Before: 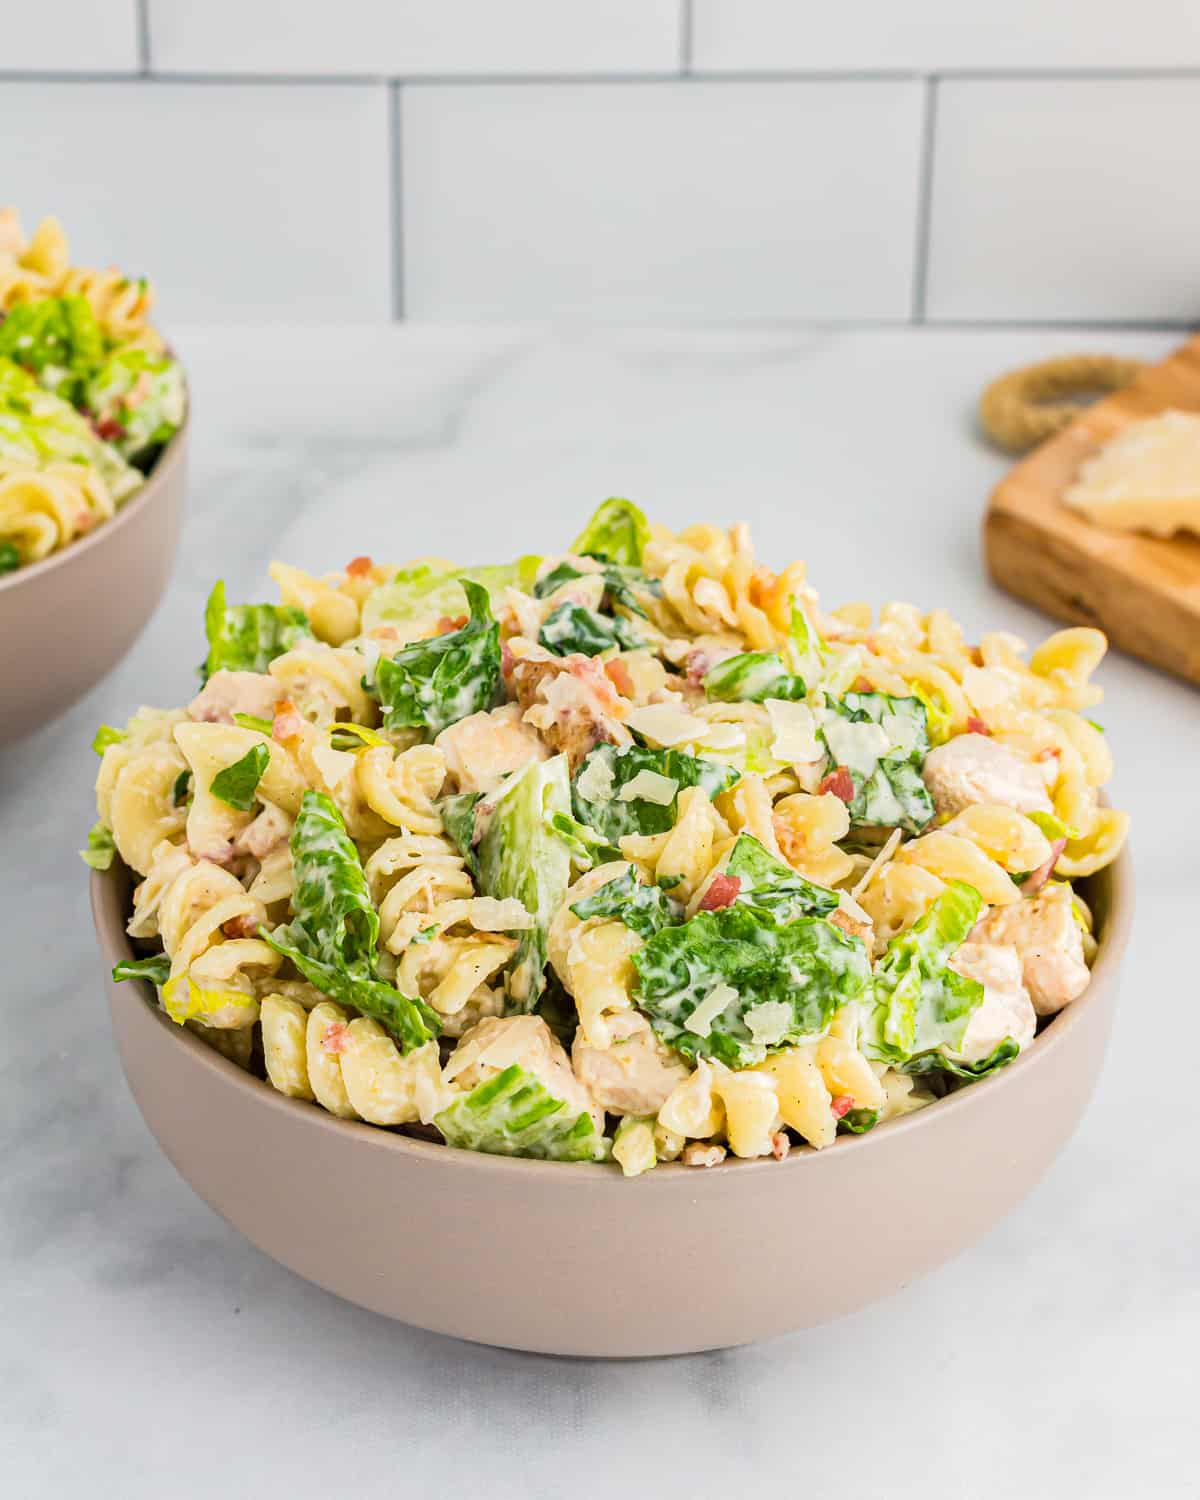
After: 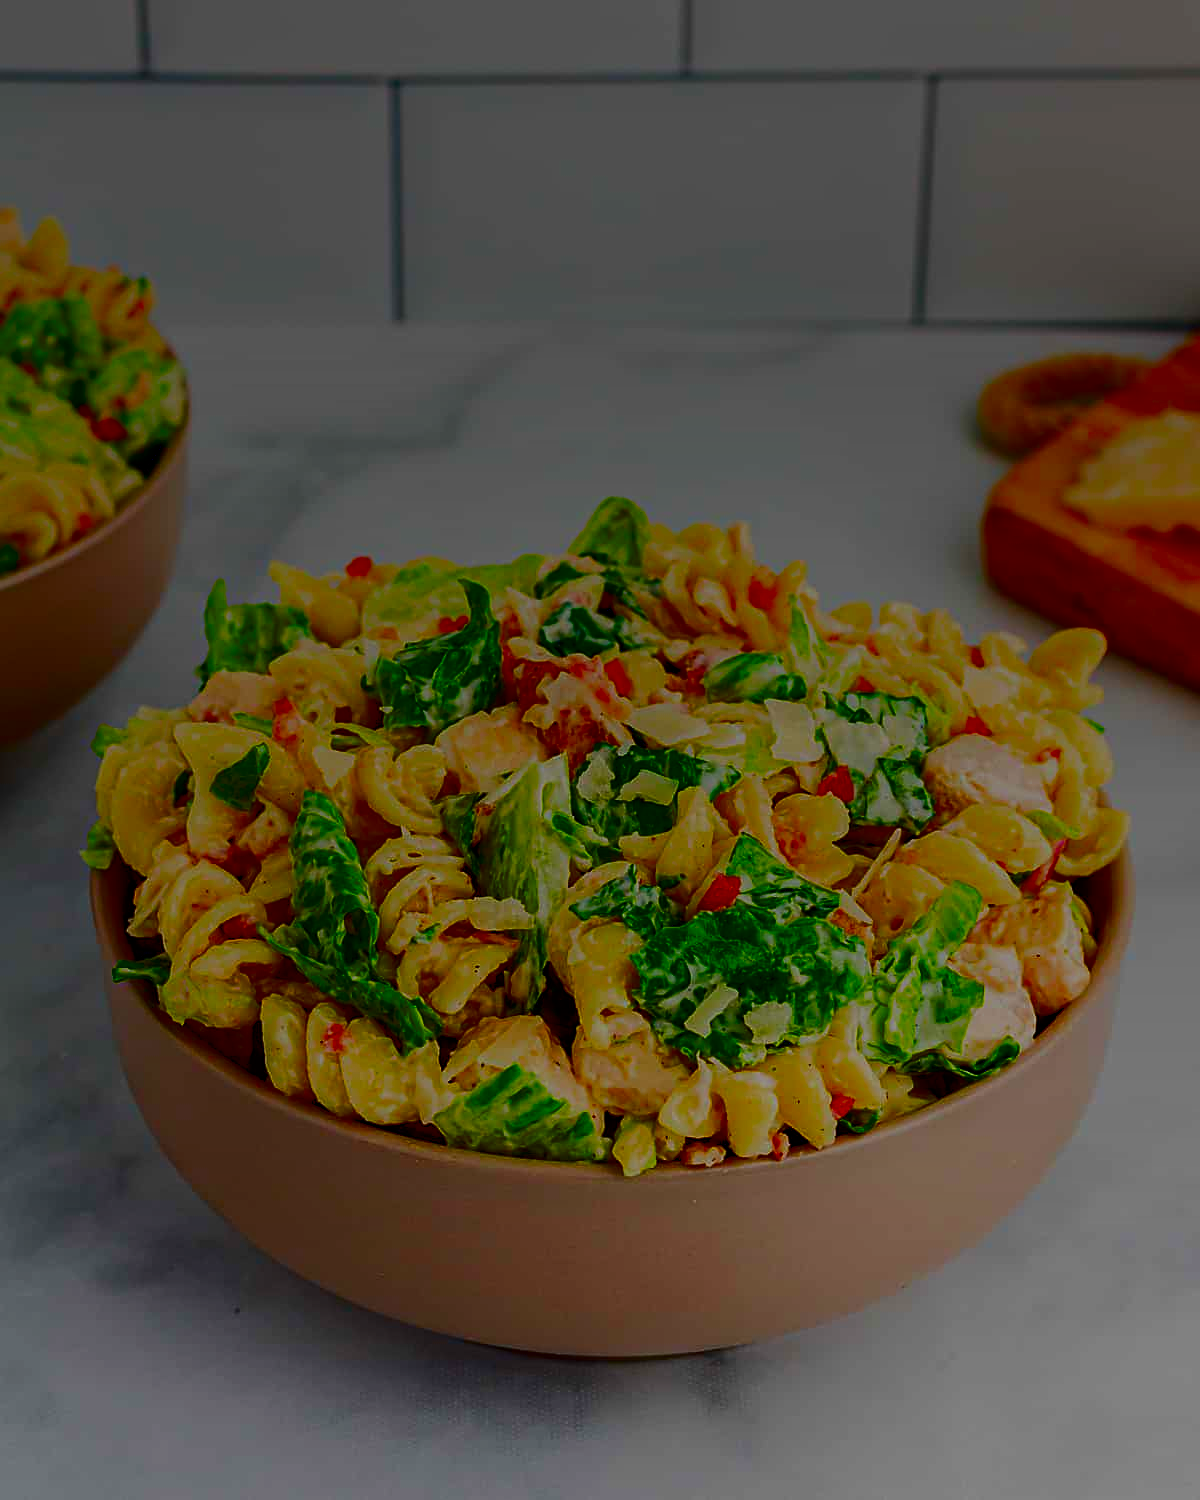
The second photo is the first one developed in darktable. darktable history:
contrast brightness saturation: brightness -1, saturation 1
graduated density: on, module defaults
sharpen: on, module defaults
filmic rgb: black relative exposure -7.65 EV, white relative exposure 4.56 EV, hardness 3.61, color science v6 (2022)
